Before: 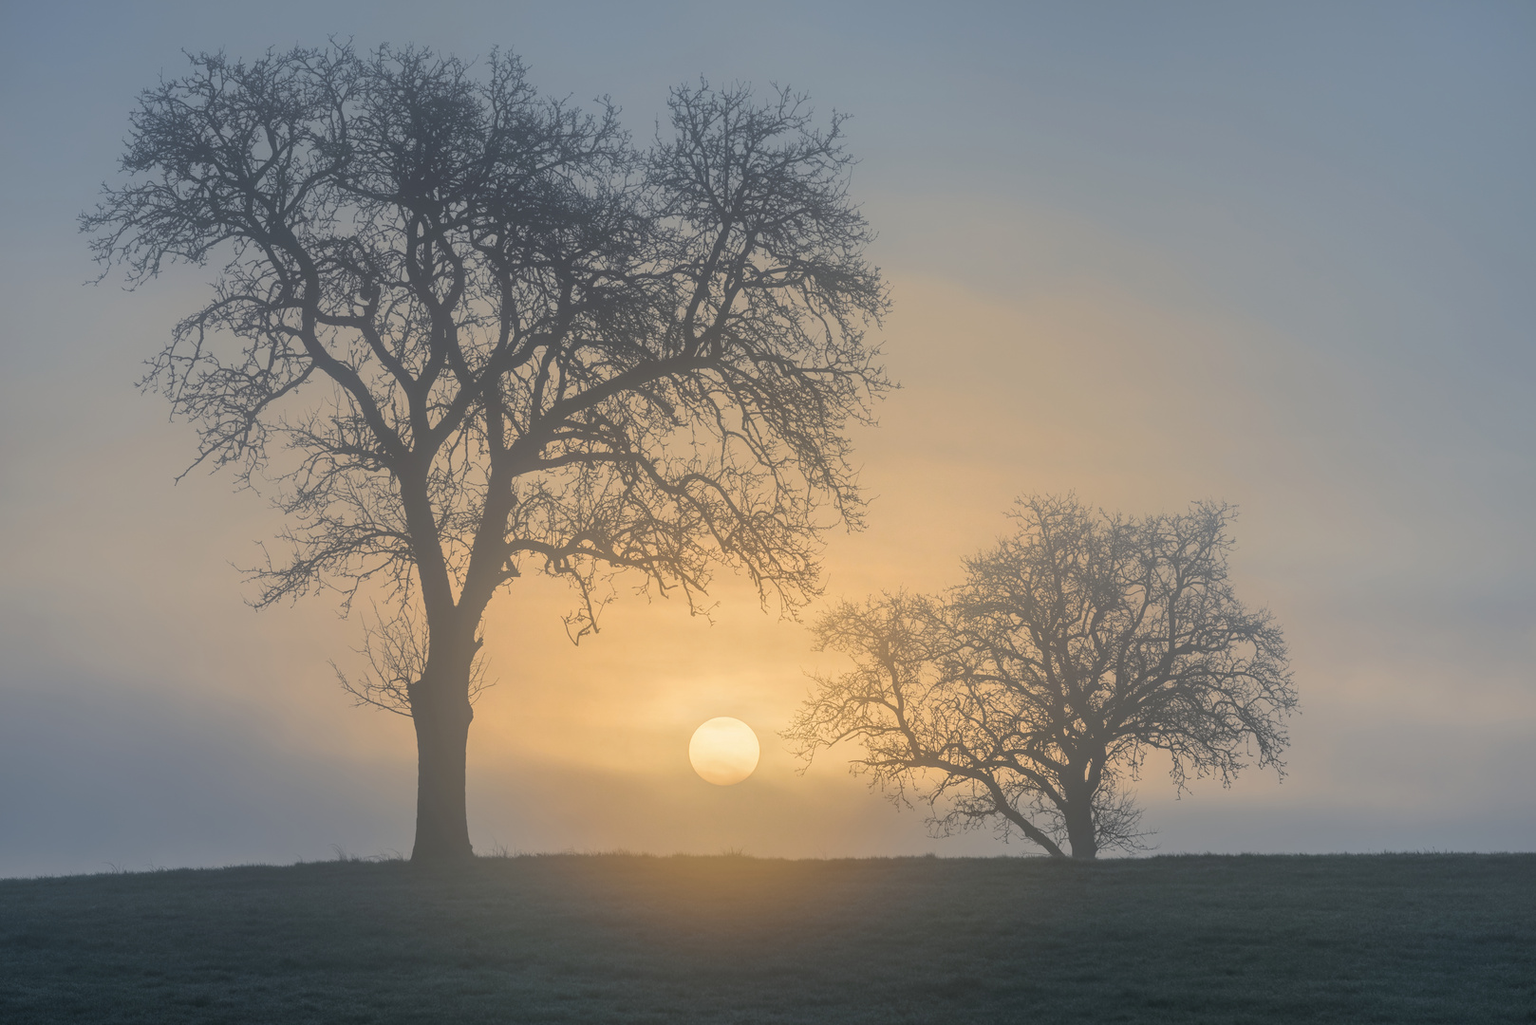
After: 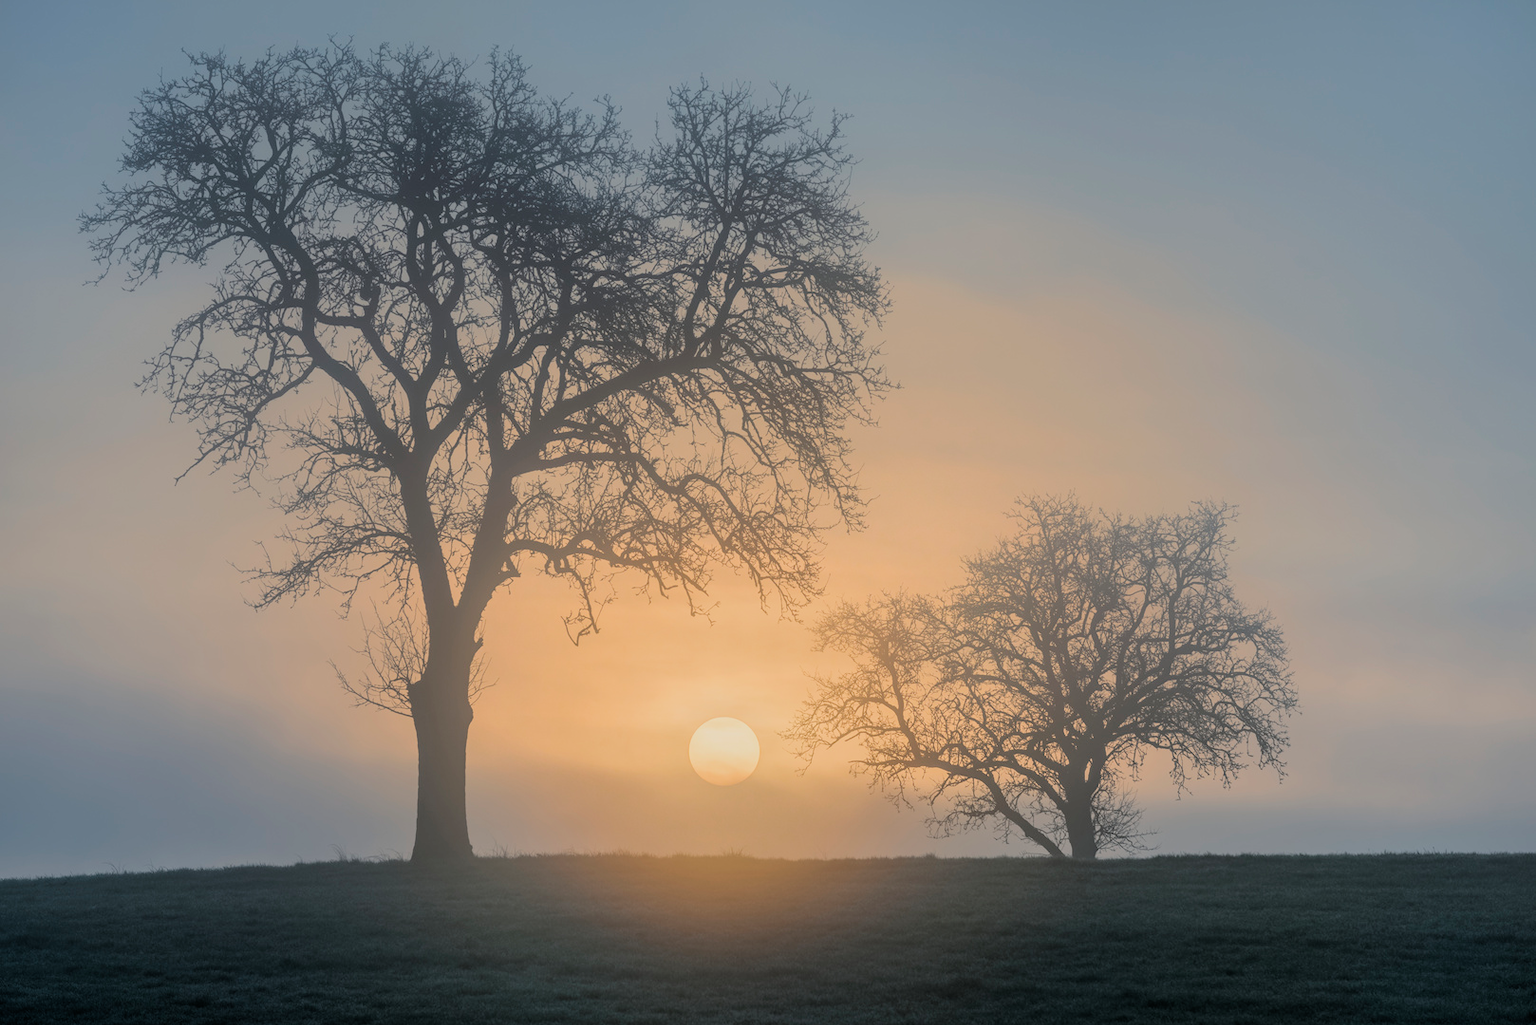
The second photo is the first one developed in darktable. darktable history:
filmic rgb: black relative exposure -7.75 EV, white relative exposure 4.42 EV, threshold 3.02 EV, hardness 3.75, latitude 49.07%, contrast 1.101, enable highlight reconstruction true
